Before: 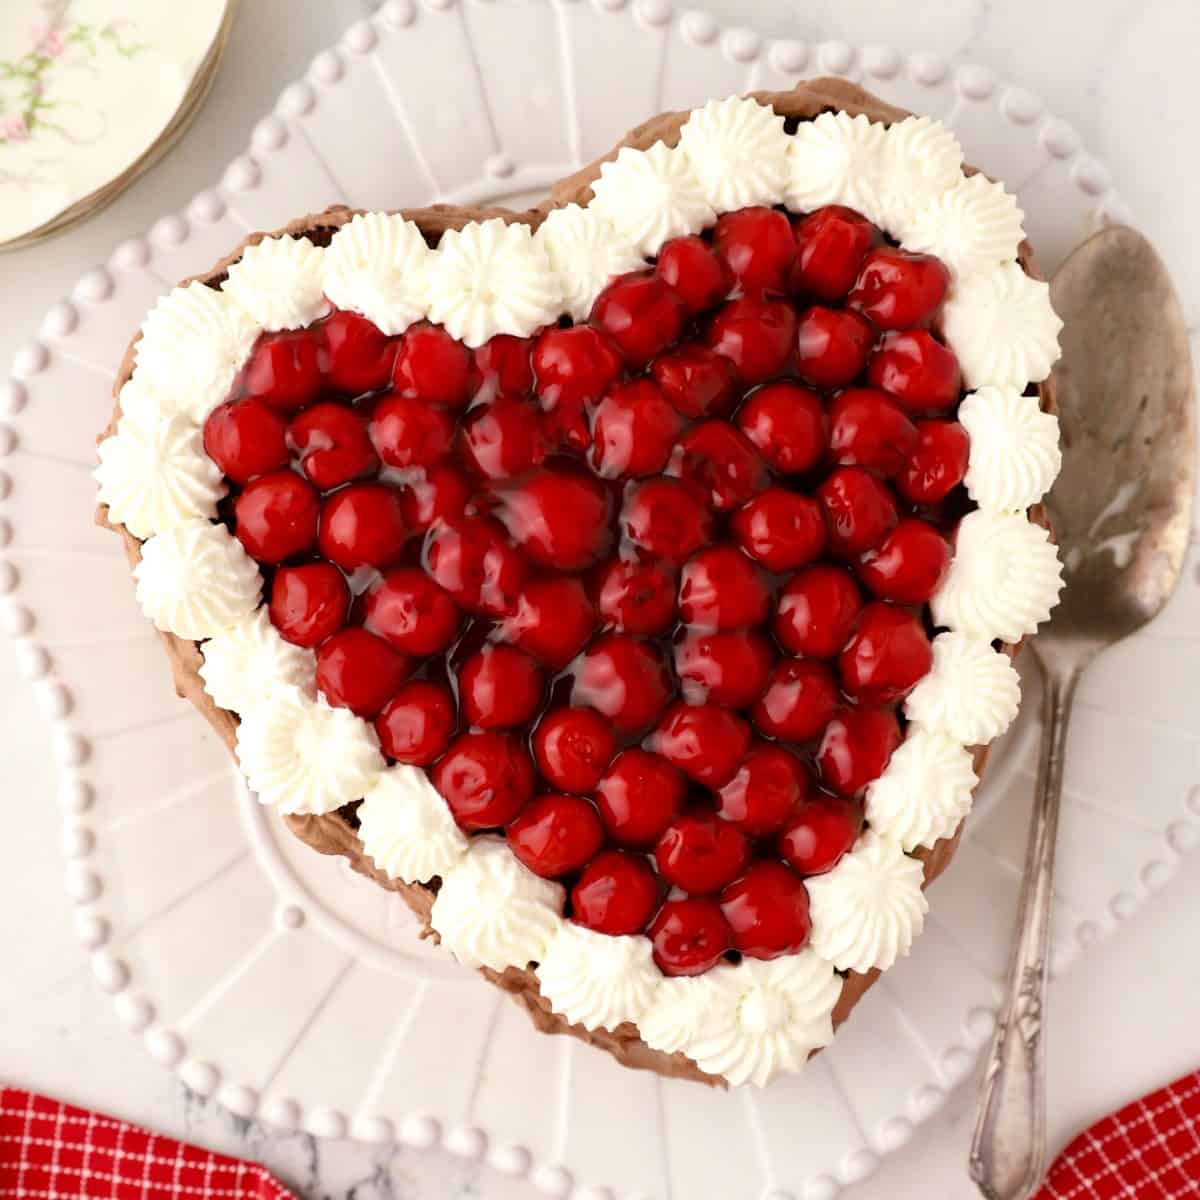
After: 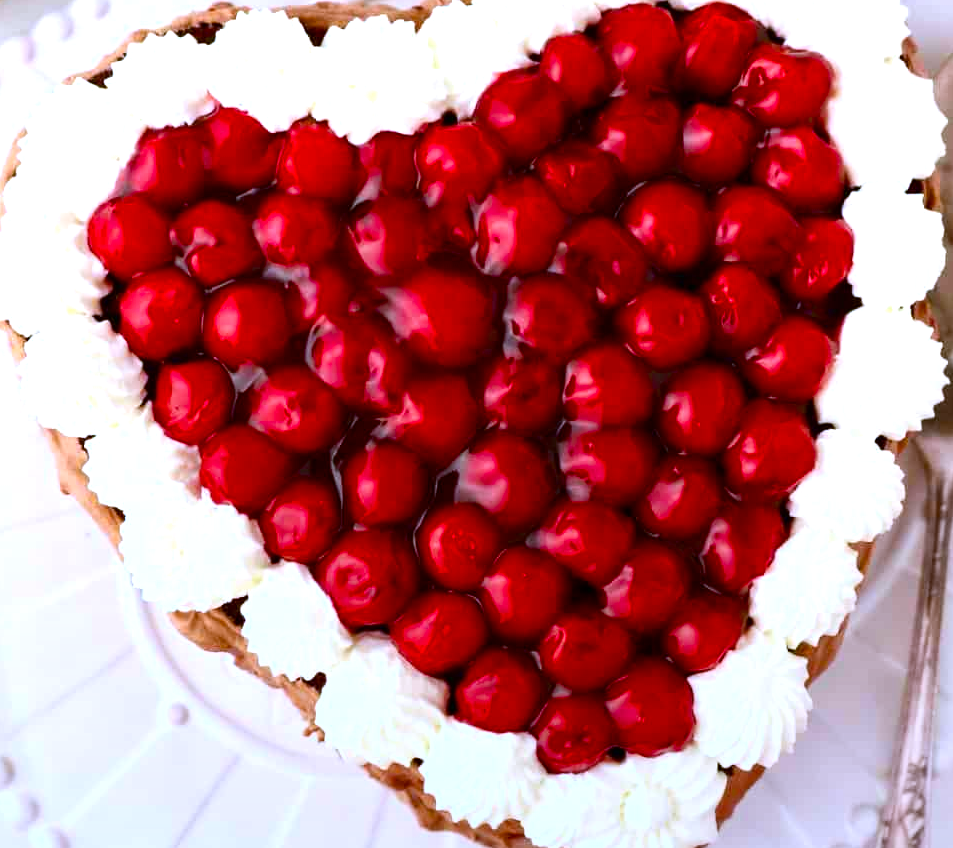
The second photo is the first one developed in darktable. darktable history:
exposure: black level correction 0, exposure 0.5 EV, compensate exposure bias true, compensate highlight preservation false
crop: left 9.712%, top 16.928%, right 10.845%, bottom 12.332%
contrast brightness saturation: contrast 0.13, brightness -0.05, saturation 0.16
color balance rgb: perceptual saturation grading › global saturation 25%, global vibrance 20%
base curve: exposure shift 0, preserve colors none
graduated density: rotation -180°, offset 27.42
white balance: red 0.948, green 1.02, blue 1.176
